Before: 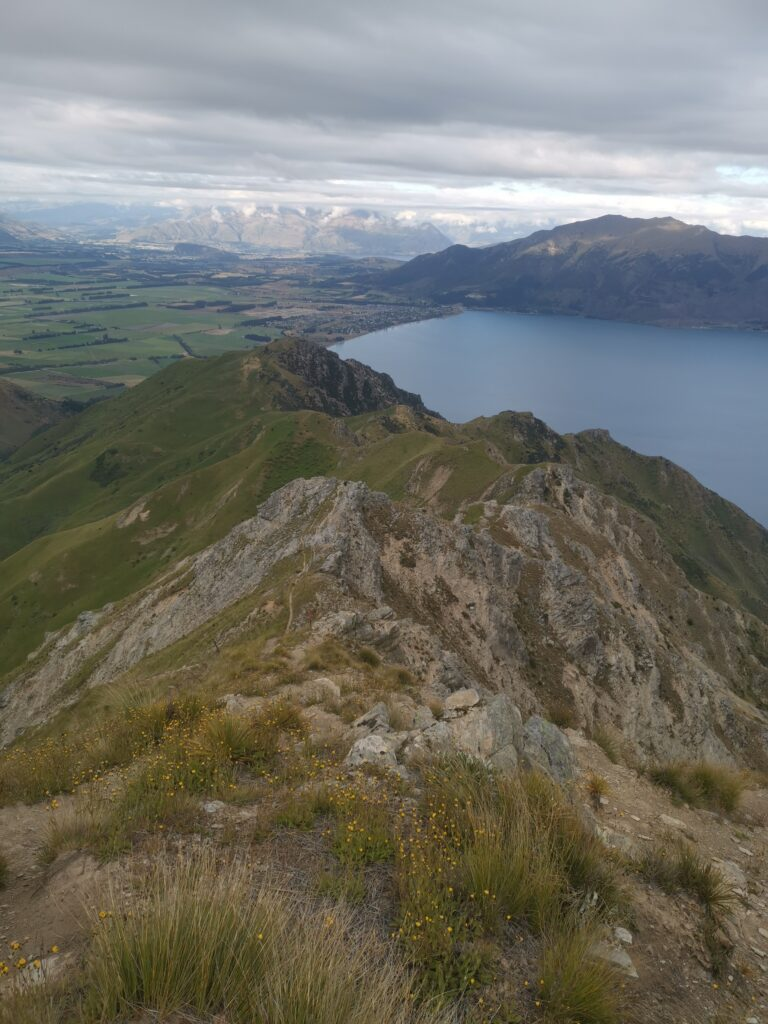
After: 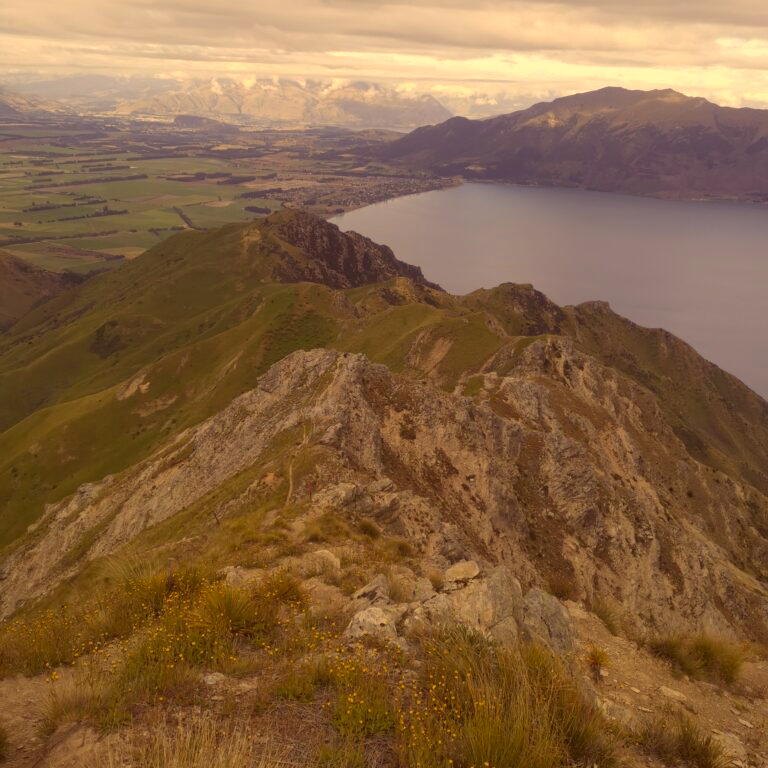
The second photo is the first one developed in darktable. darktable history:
color correction: highlights a* 10.12, highlights b* 39.04, shadows a* 14.62, shadows b* 3.37
crop and rotate: top 12.5%, bottom 12.5%
